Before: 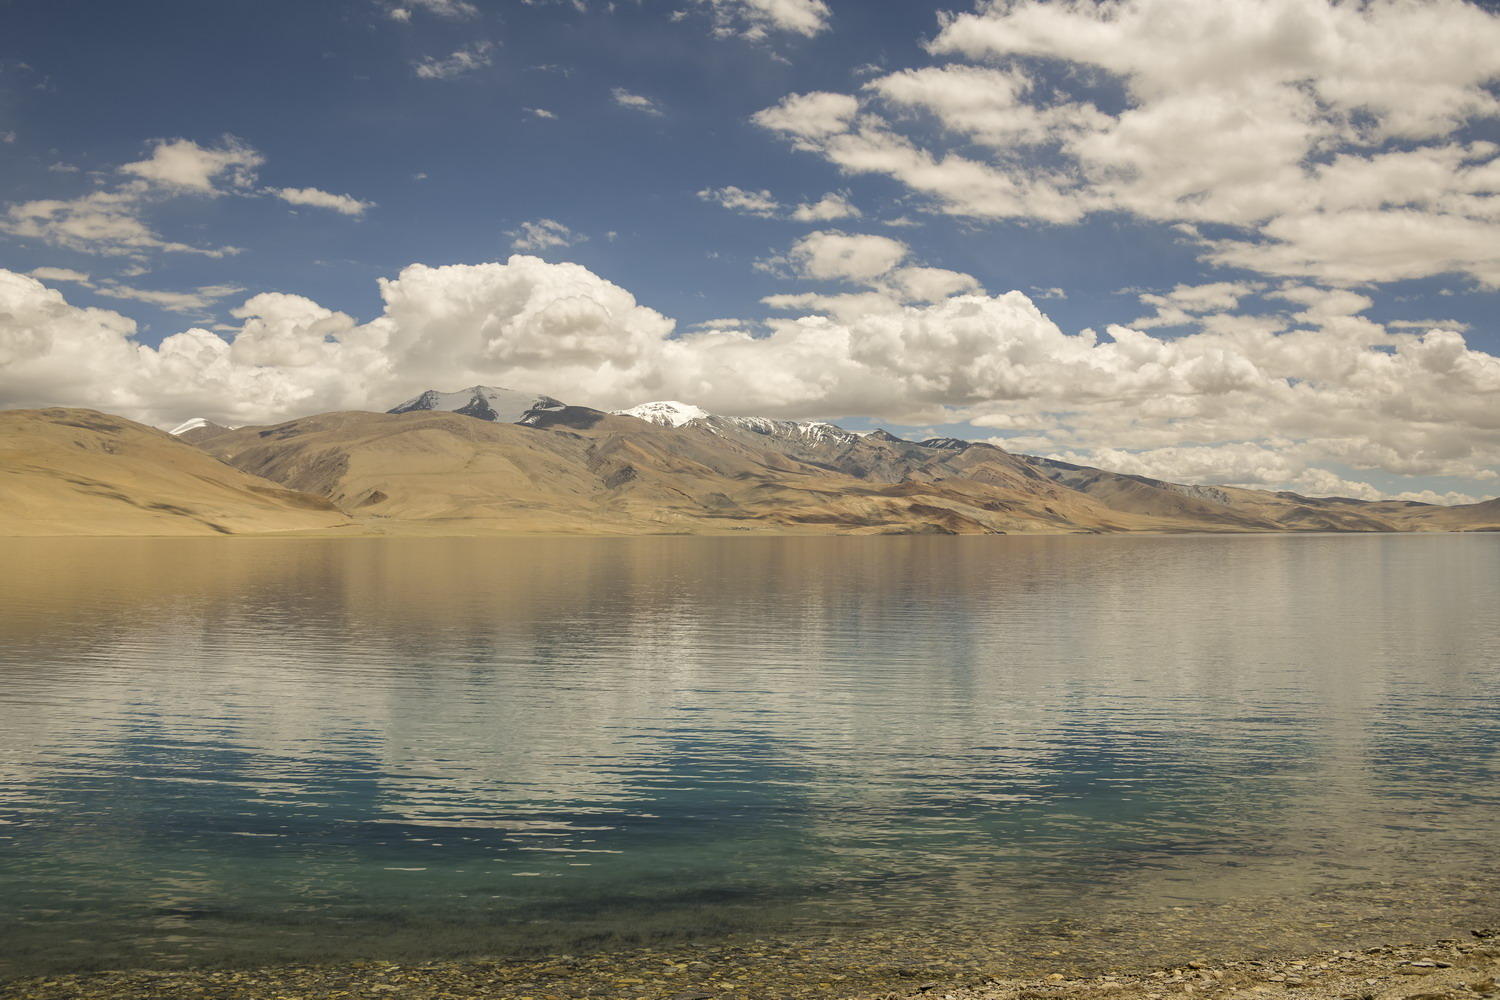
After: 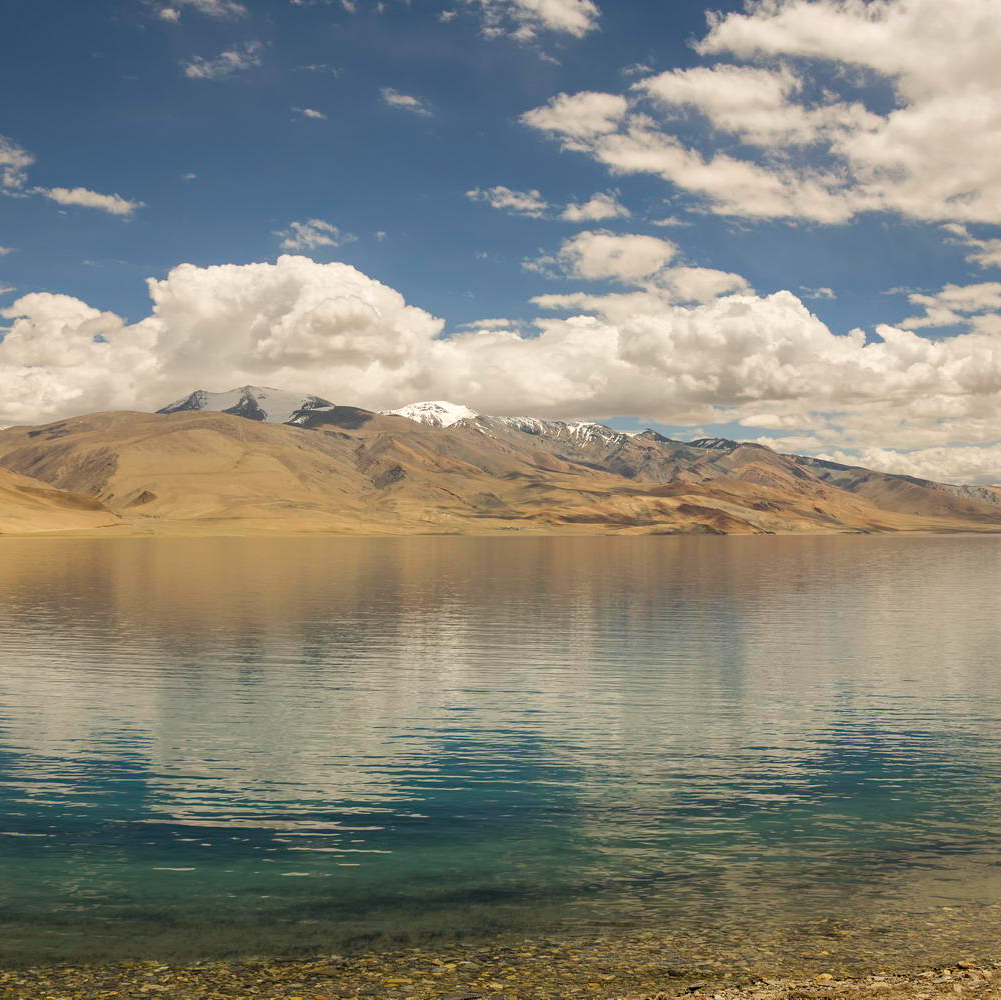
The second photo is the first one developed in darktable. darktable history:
tone equalizer: on, module defaults
crop: left 15.404%, right 17.826%
contrast brightness saturation: saturation 0.097
levels: levels [0, 0.499, 1]
